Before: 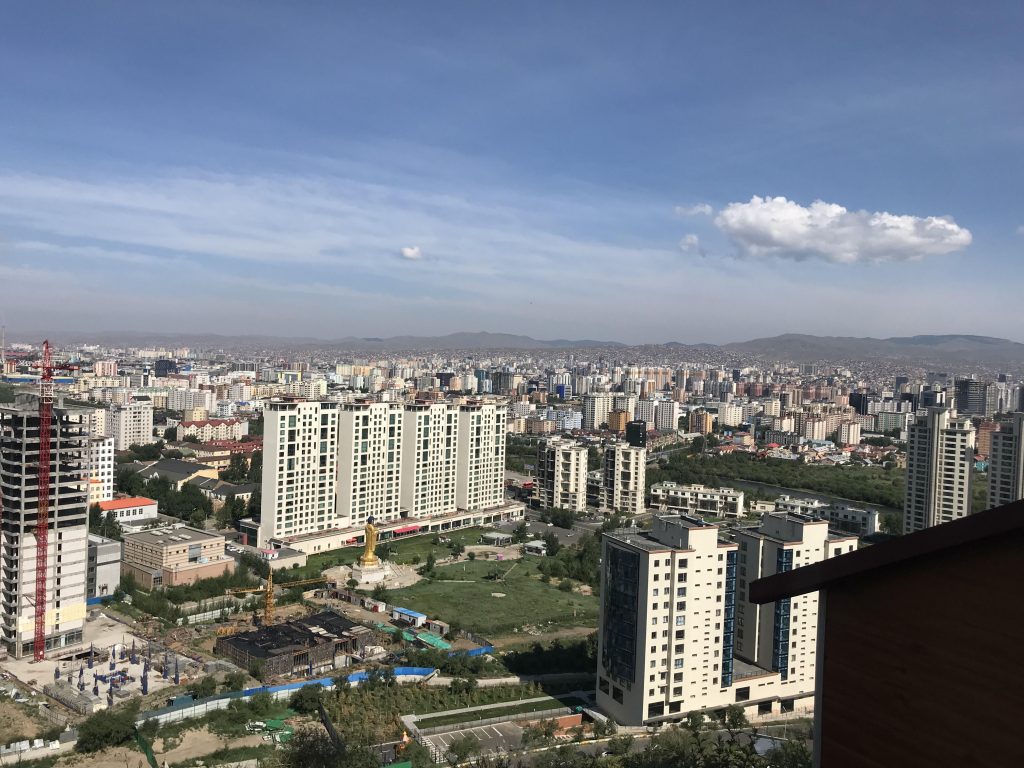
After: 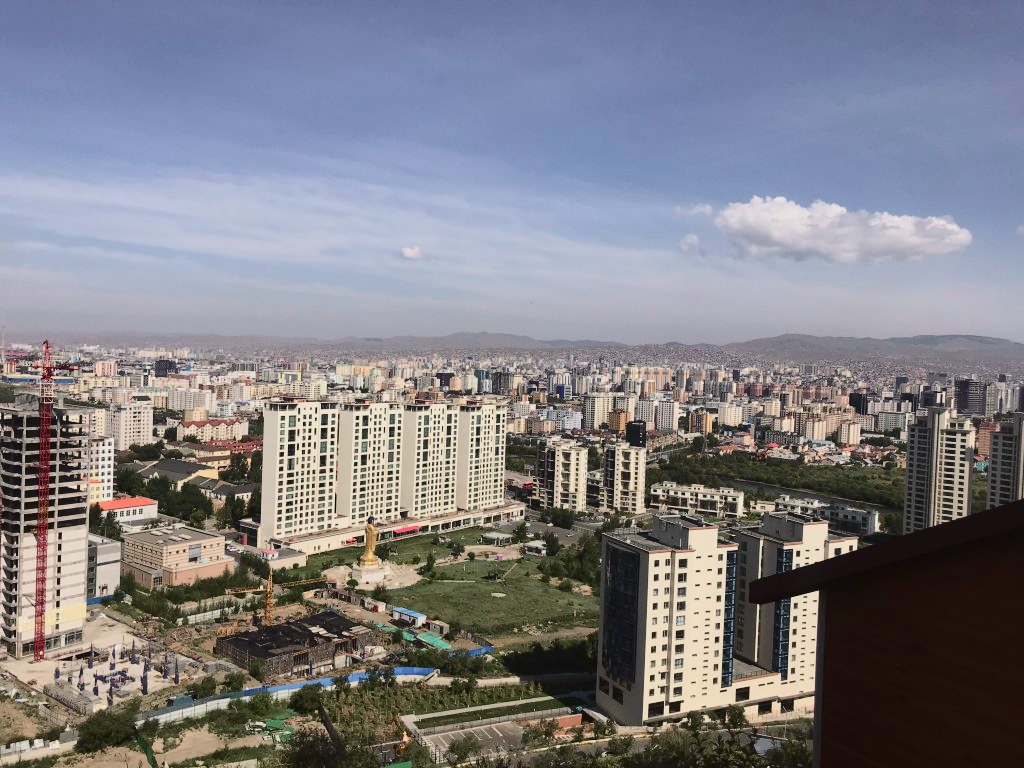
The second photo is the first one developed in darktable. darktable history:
tone curve: curves: ch0 [(0, 0.019) (0.204, 0.162) (0.491, 0.519) (0.748, 0.765) (1, 0.919)]; ch1 [(0, 0) (0.179, 0.173) (0.322, 0.32) (0.442, 0.447) (0.496, 0.504) (0.566, 0.585) (0.761, 0.803) (1, 1)]; ch2 [(0, 0) (0.434, 0.447) (0.483, 0.487) (0.555, 0.563) (0.697, 0.68) (1, 1)], color space Lab, independent channels, preserve colors none
exposure: exposure 0.02 EV, compensate highlight preservation false
